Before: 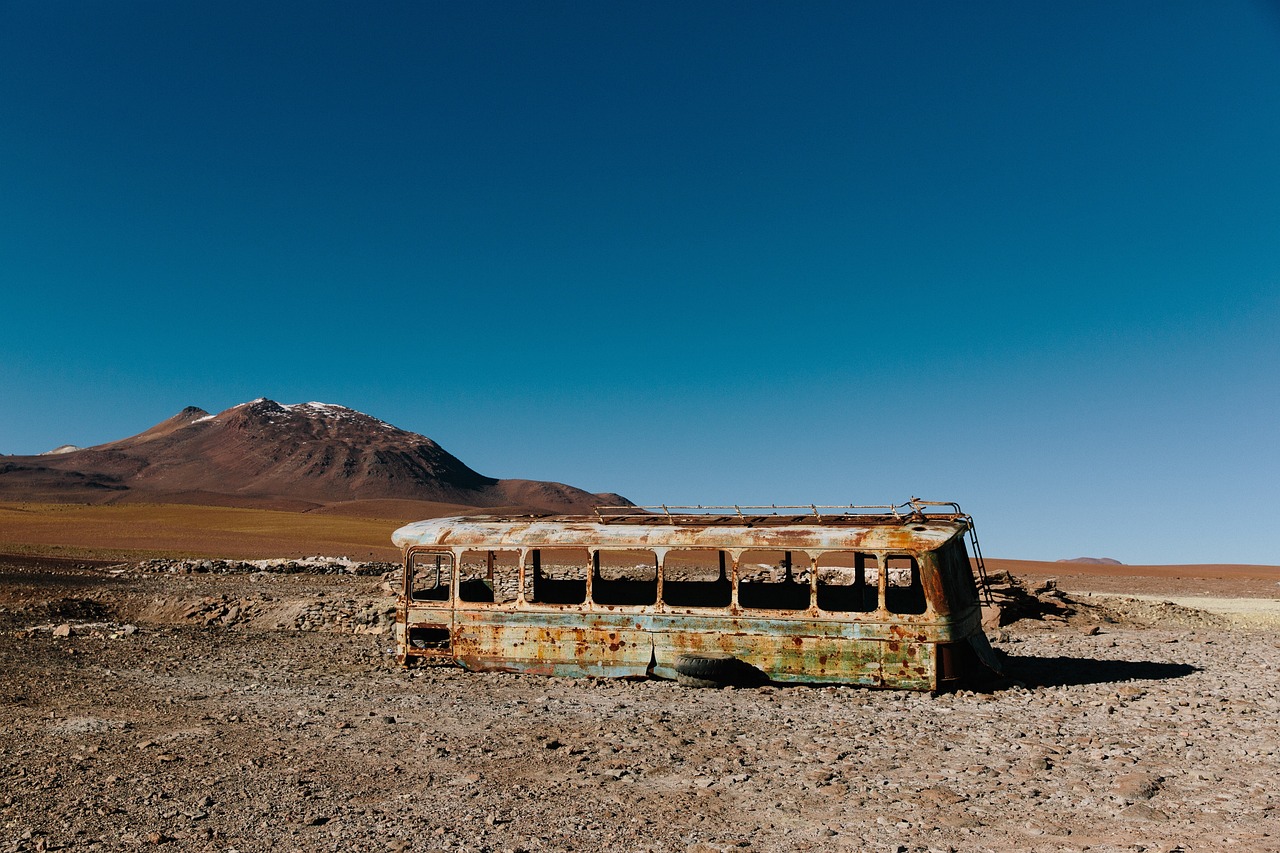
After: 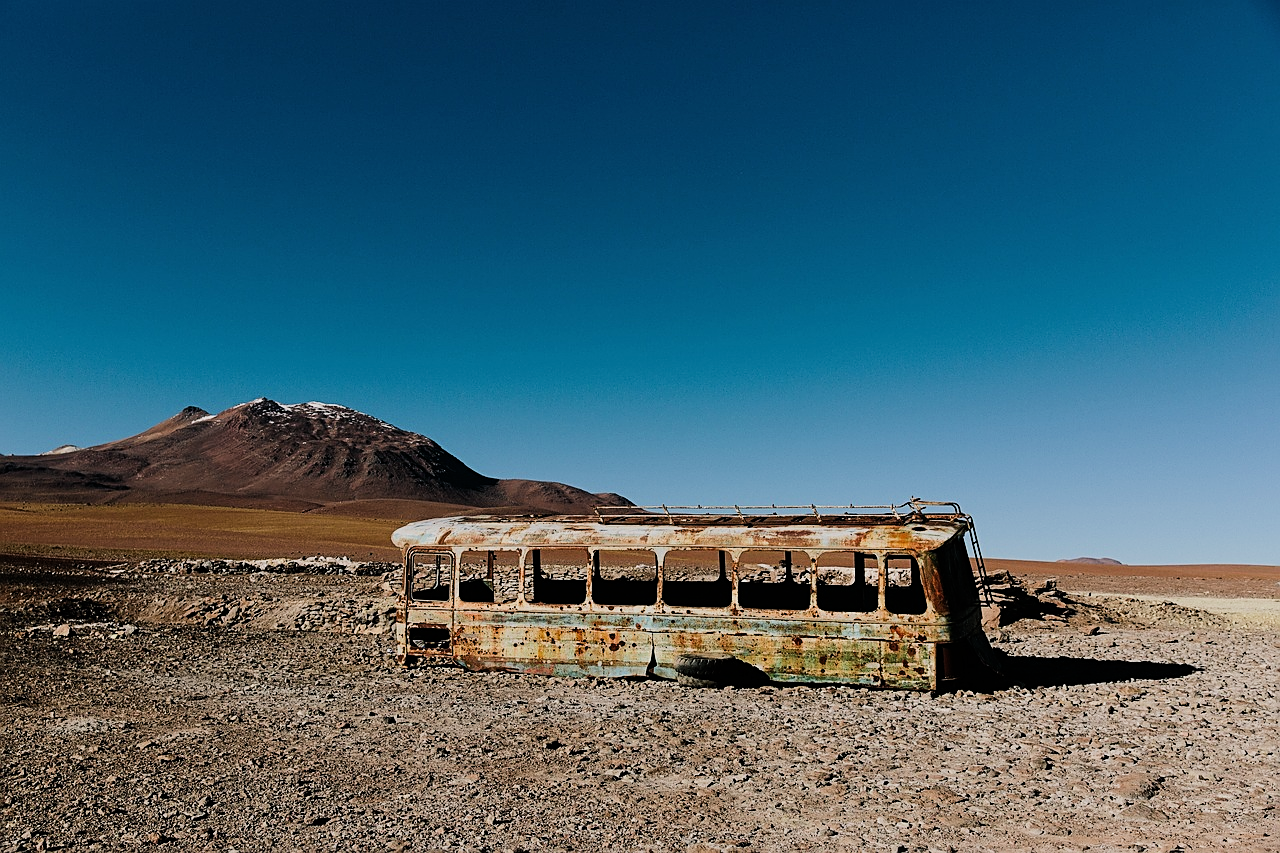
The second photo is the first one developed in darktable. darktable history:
filmic rgb: black relative exposure -7.5 EV, white relative exposure 5 EV, hardness 3.31, contrast 1.3, contrast in shadows safe
sharpen: on, module defaults
